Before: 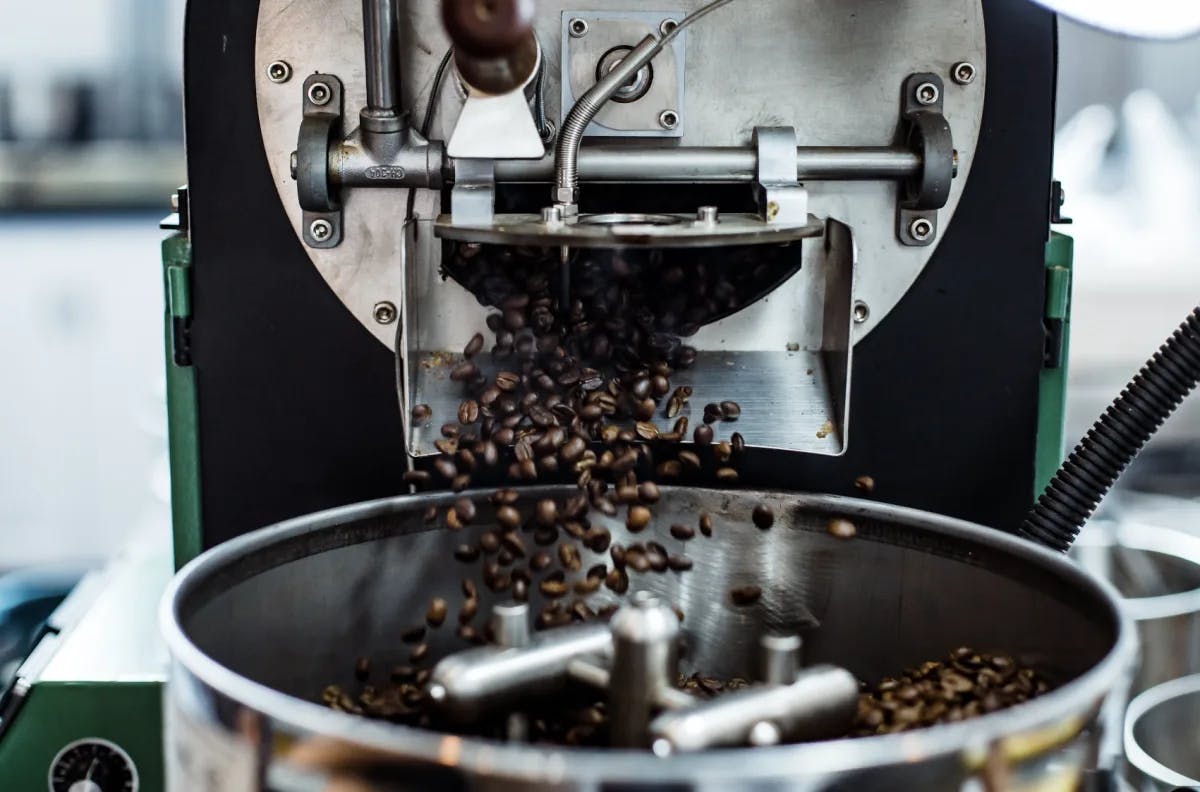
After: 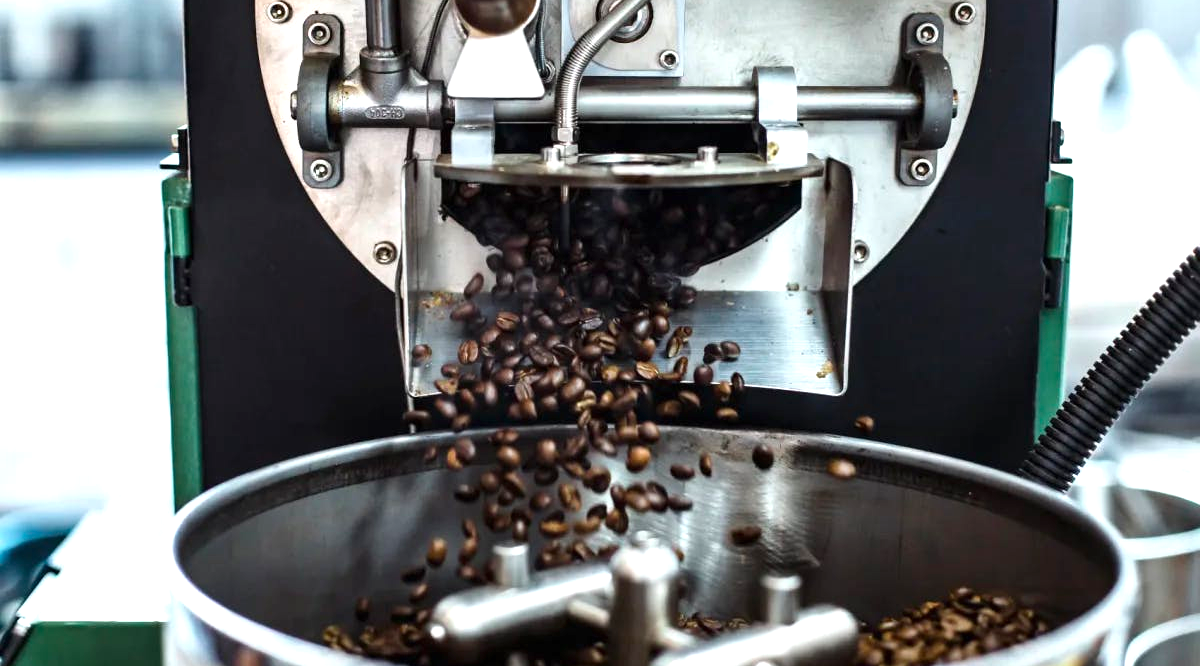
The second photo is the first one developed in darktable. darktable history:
exposure: black level correction 0, exposure 0.7 EV, compensate exposure bias true, compensate highlight preservation false
crop: top 7.625%, bottom 8.027%
